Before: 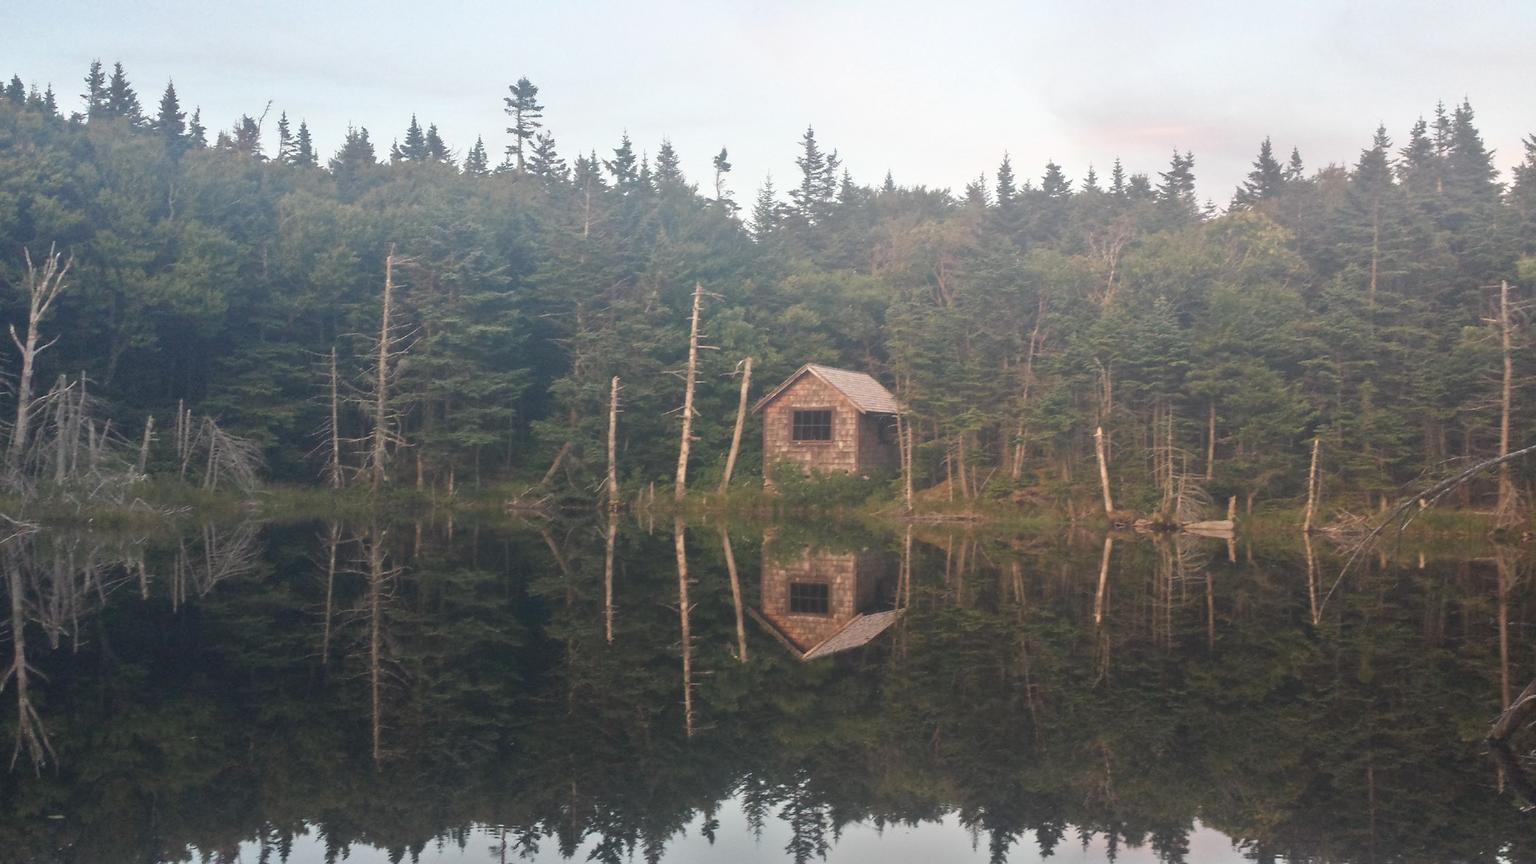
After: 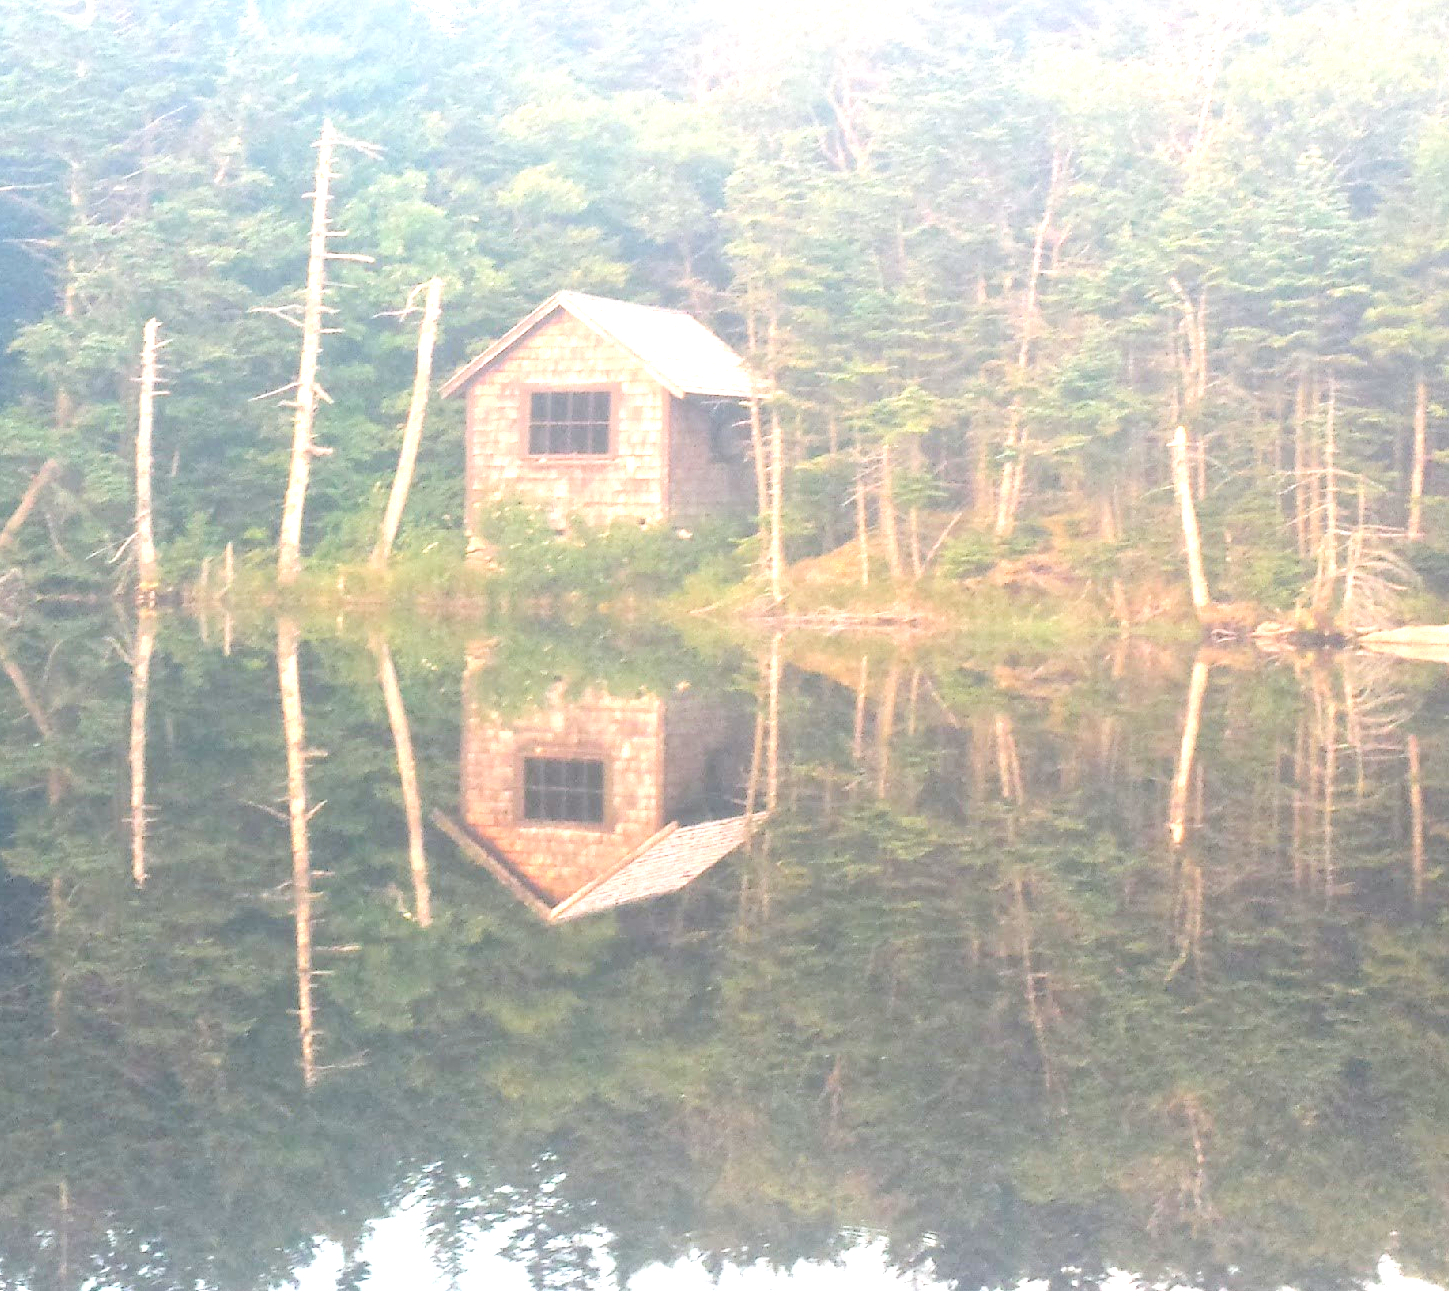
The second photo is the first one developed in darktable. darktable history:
exposure: black level correction 0, exposure 2 EV, compensate highlight preservation false
rgb levels: levels [[0.027, 0.429, 0.996], [0, 0.5, 1], [0, 0.5, 1]]
white balance: red 0.982, blue 1.018
crop: left 35.432%, top 26.233%, right 20.145%, bottom 3.432%
